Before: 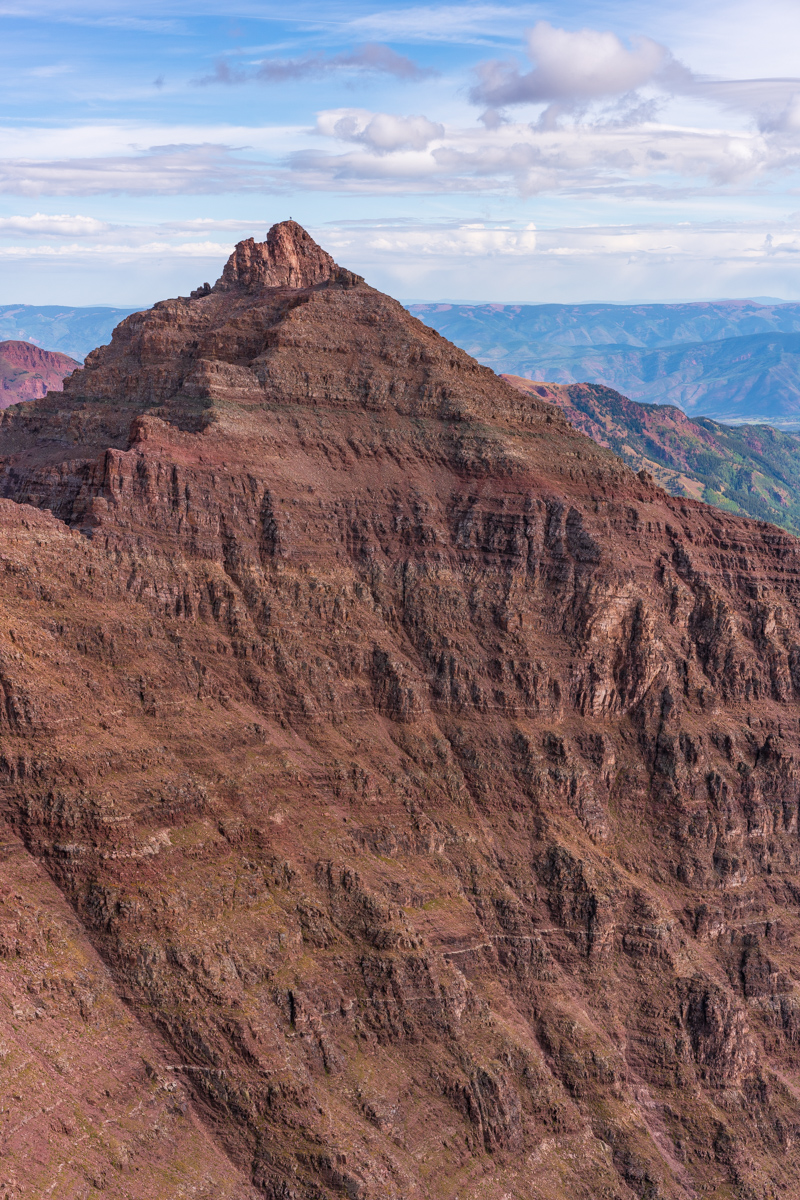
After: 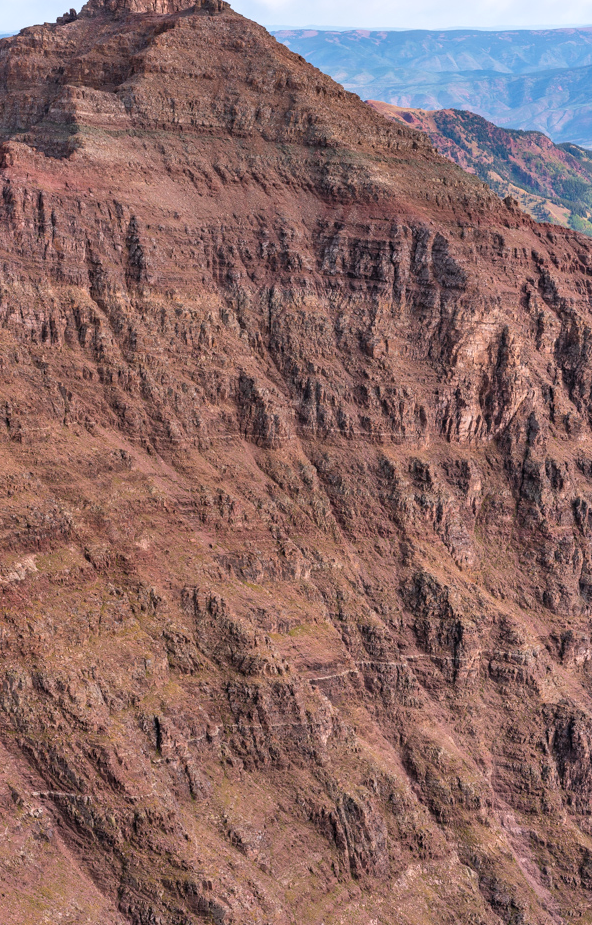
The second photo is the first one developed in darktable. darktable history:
shadows and highlights: radius 110.86, shadows 51.09, white point adjustment 9.16, highlights -4.17, highlights color adjustment 32.2%, soften with gaussian
crop: left 16.871%, top 22.857%, right 9.116%
